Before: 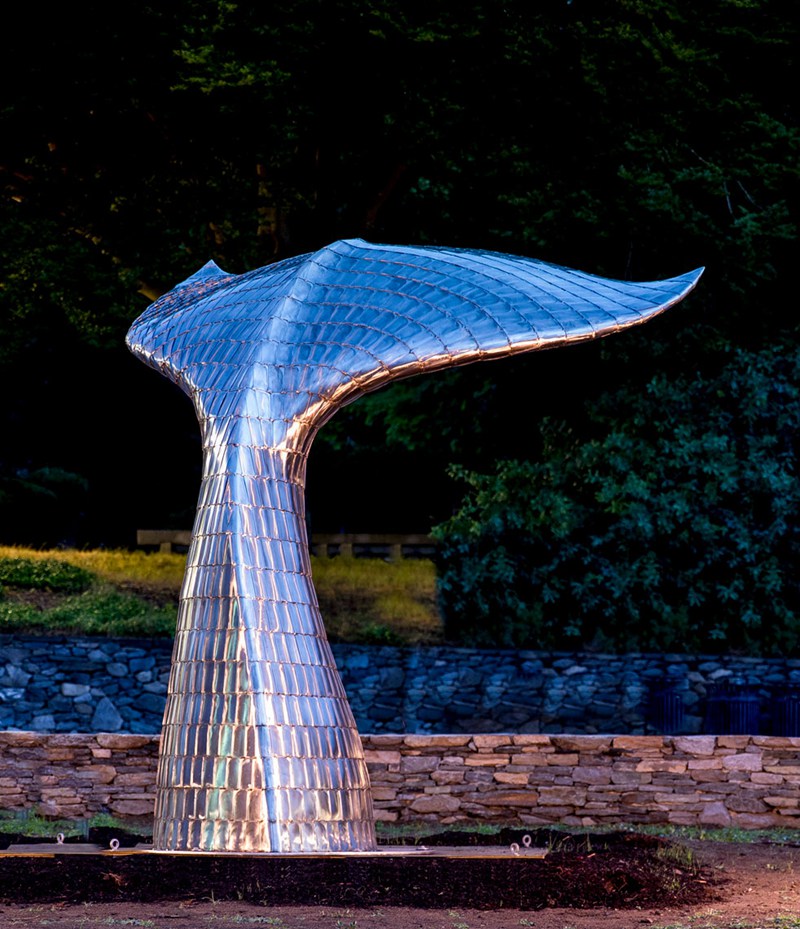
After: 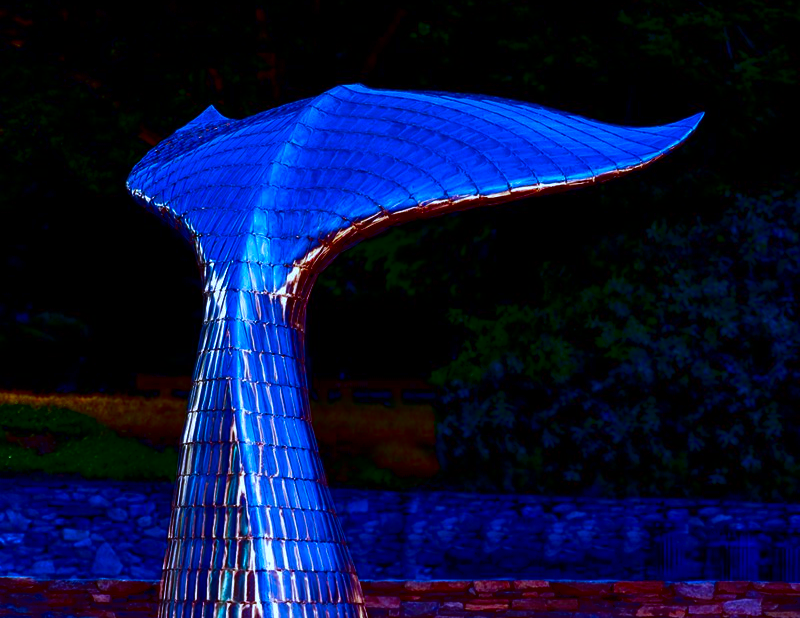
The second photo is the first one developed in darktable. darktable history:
contrast brightness saturation: brightness -1, saturation 1
white balance: red 0.948, green 1.02, blue 1.176
crop: top 16.727%, bottom 16.727%
